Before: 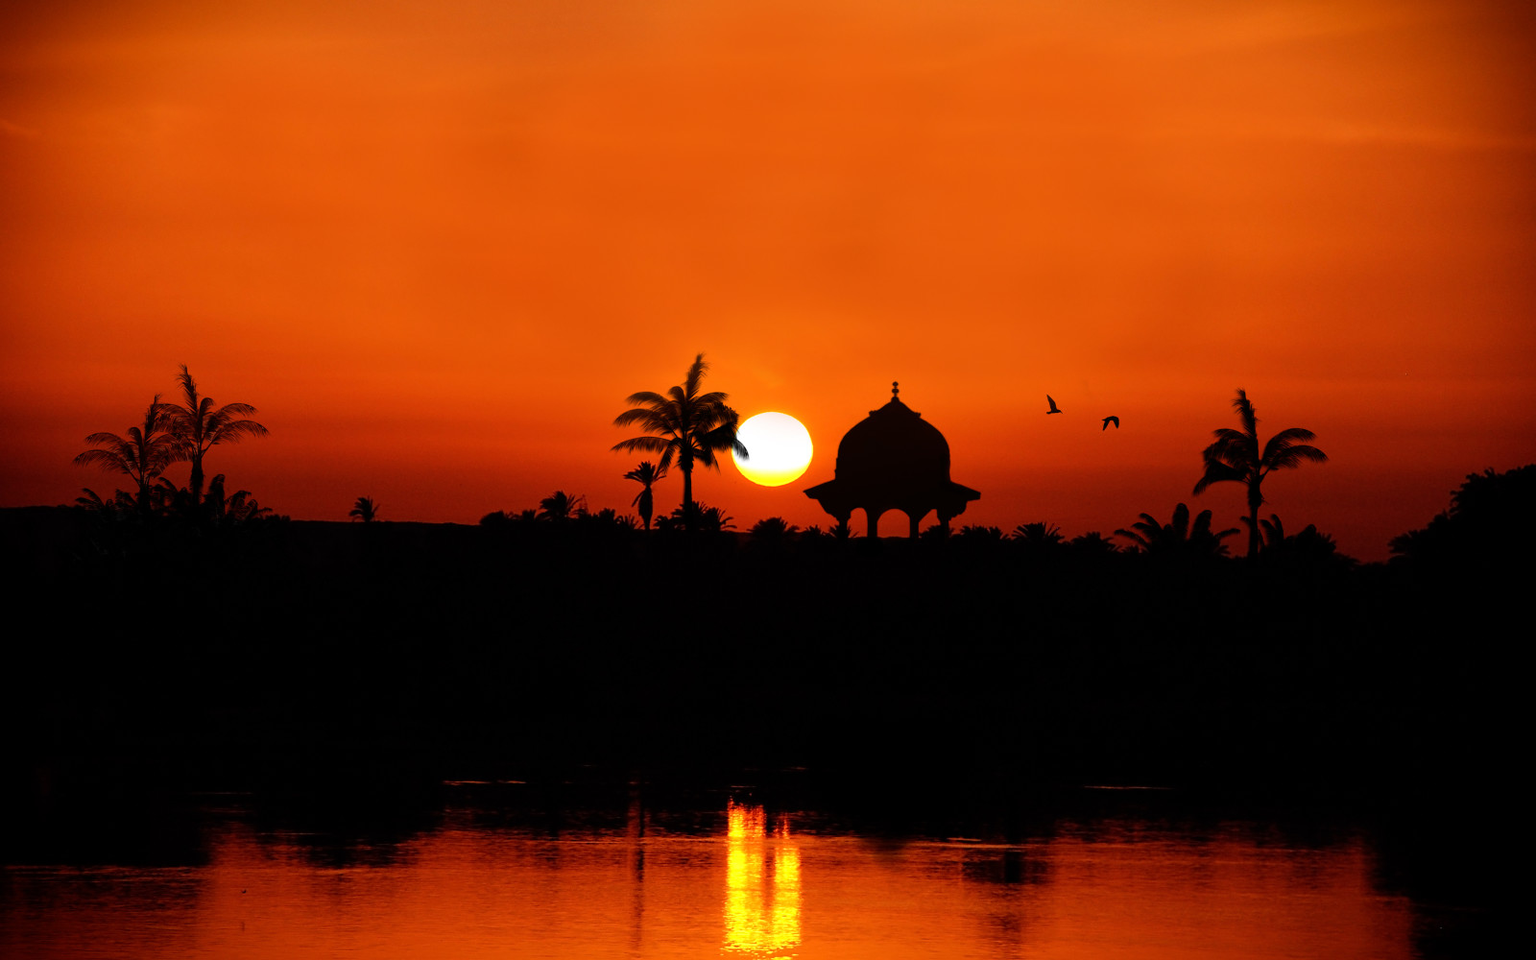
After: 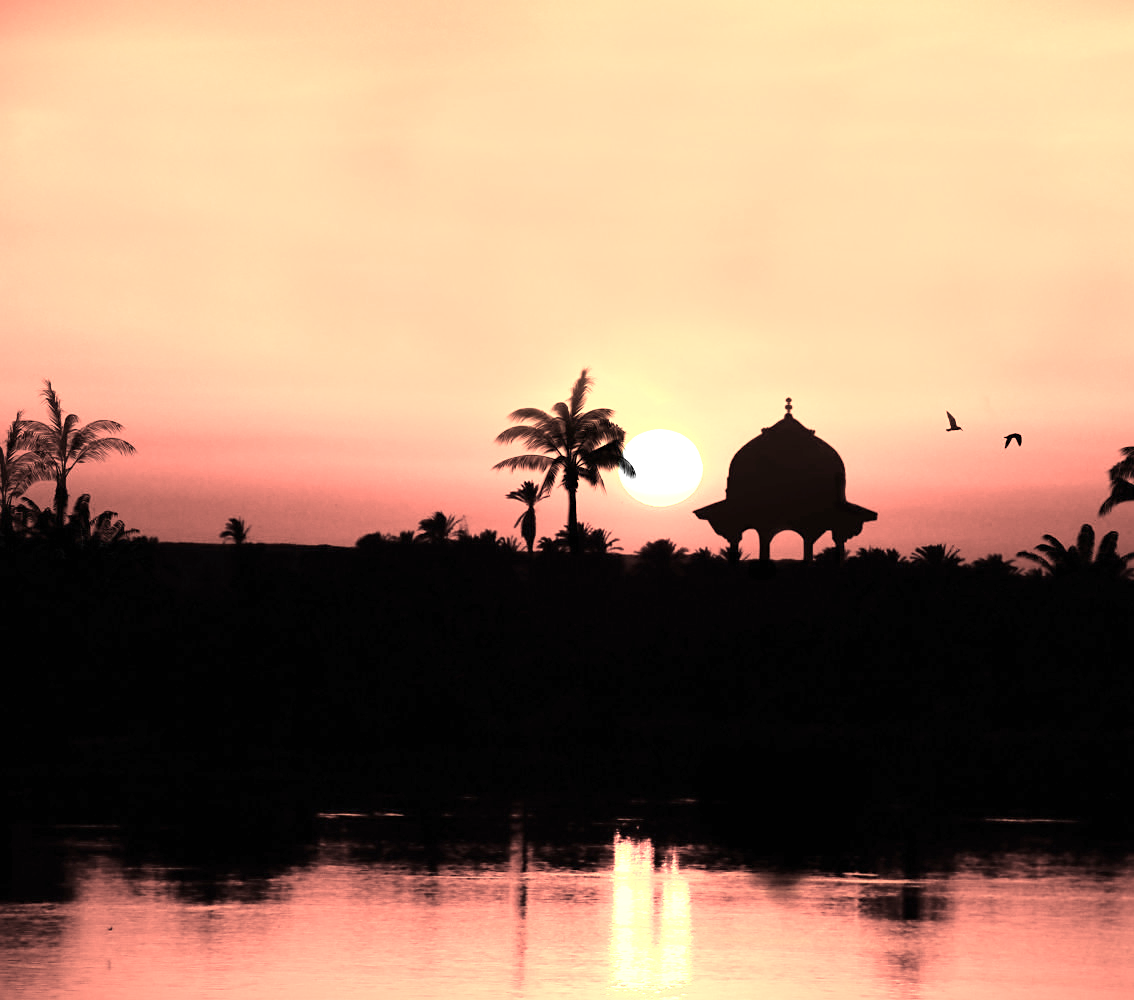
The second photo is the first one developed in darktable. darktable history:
color balance rgb: perceptual saturation grading › global saturation -32.329%, global vibrance 16.555%, saturation formula JzAzBz (2021)
crop and rotate: left 9.009%, right 20.085%
sharpen: amount 0.204
exposure: black level correction 0, exposure 0.694 EV, compensate highlight preservation false
